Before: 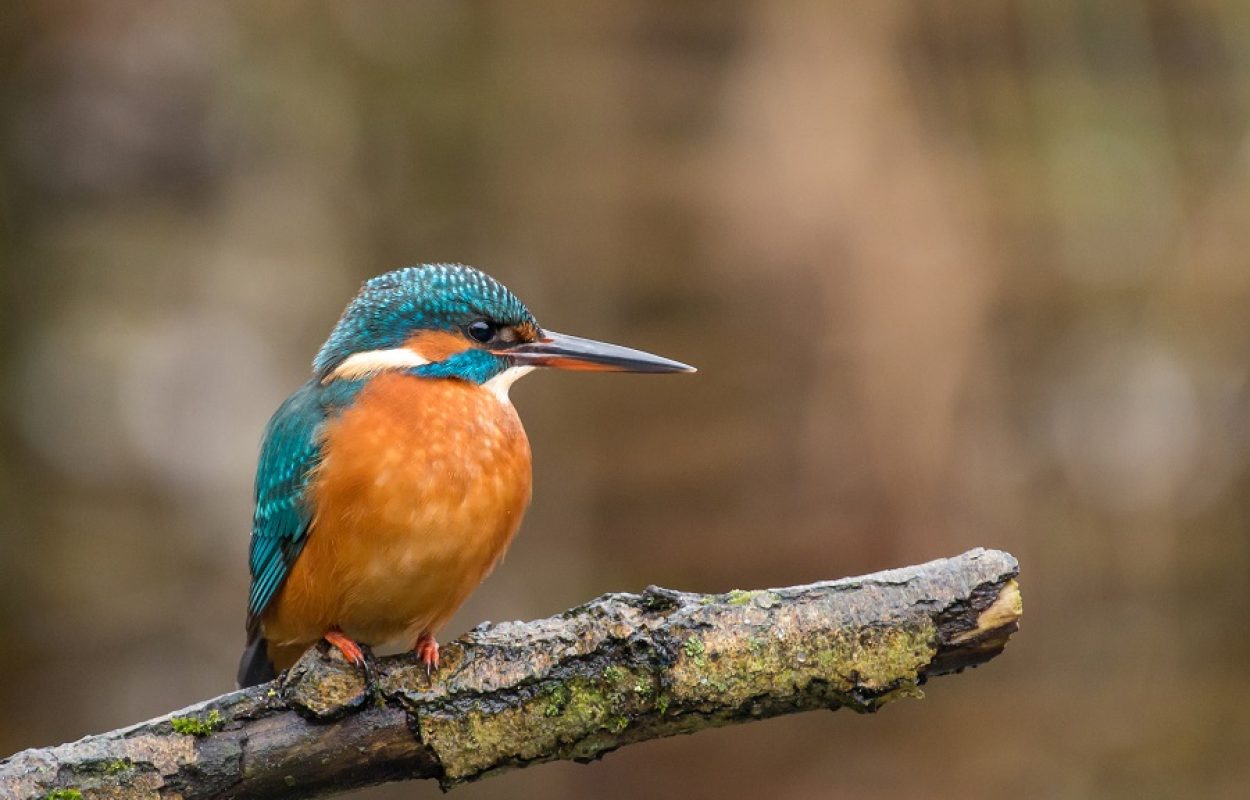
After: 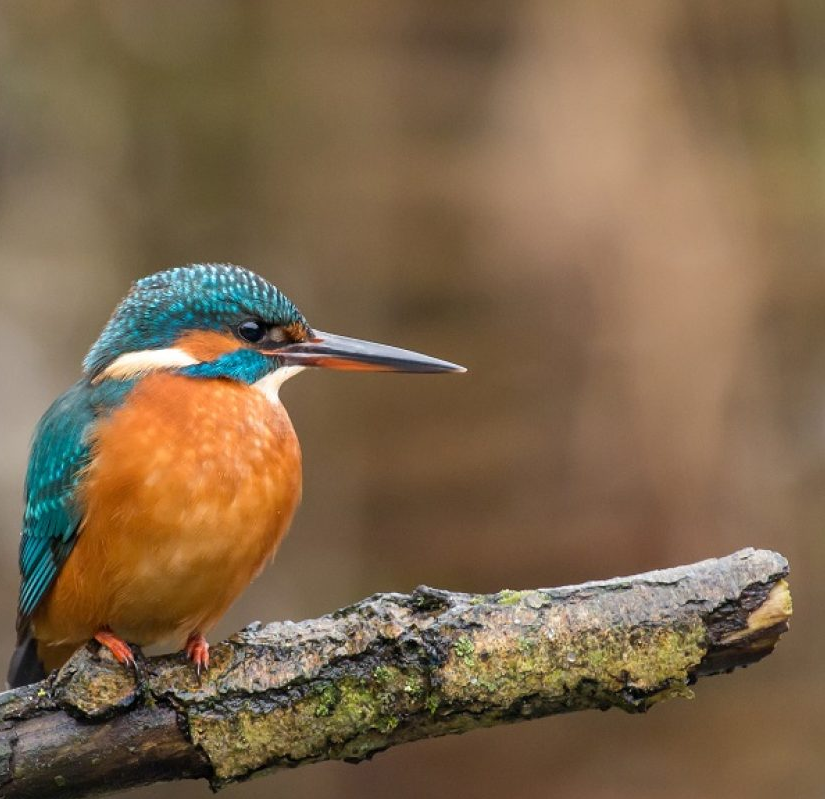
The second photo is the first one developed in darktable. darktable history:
crop and rotate: left 18.442%, right 15.508%
shadows and highlights: radius 331.84, shadows 53.55, highlights -100, compress 94.63%, highlights color adjustment 73.23%, soften with gaussian
